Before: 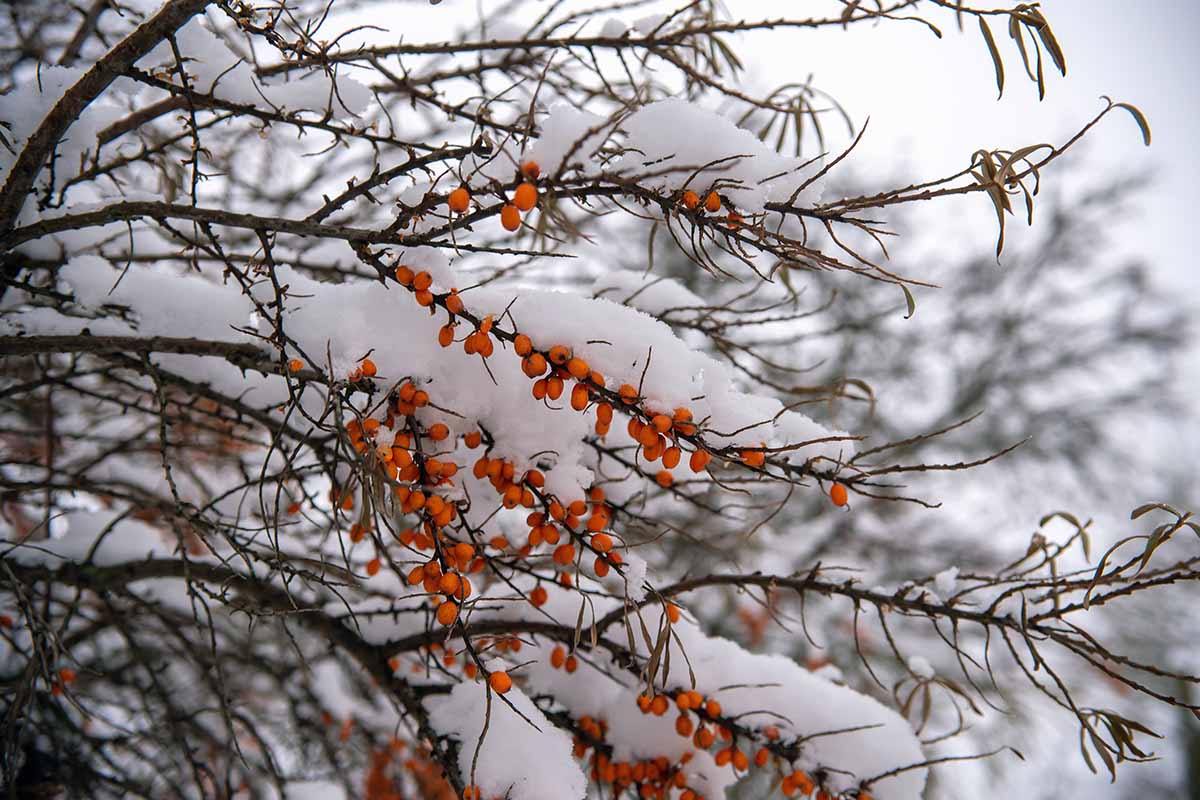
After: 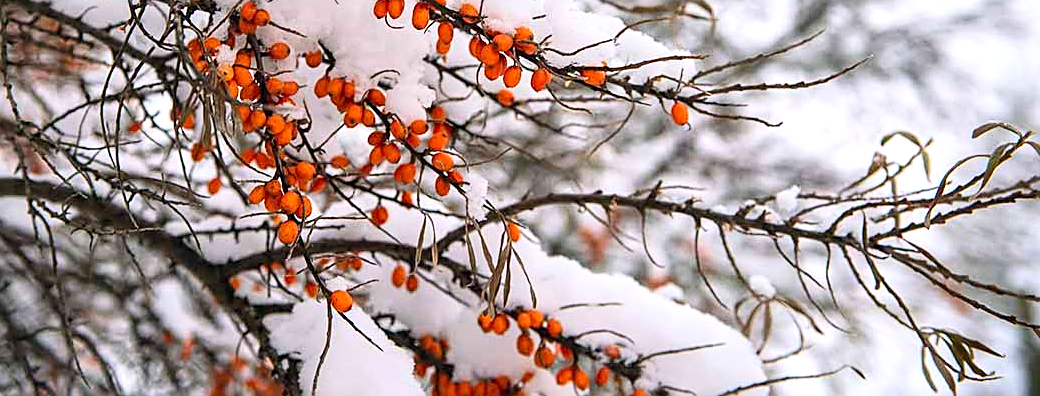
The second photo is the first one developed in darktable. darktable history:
sharpen: amount 0.537
local contrast: highlights 101%, shadows 99%, detail 120%, midtone range 0.2
exposure: black level correction 0, exposure 0.394 EV, compensate exposure bias true, compensate highlight preservation false
contrast brightness saturation: contrast 0.195, brightness 0.156, saturation 0.22
crop and rotate: left 13.314%, top 47.691%, bottom 2.742%
